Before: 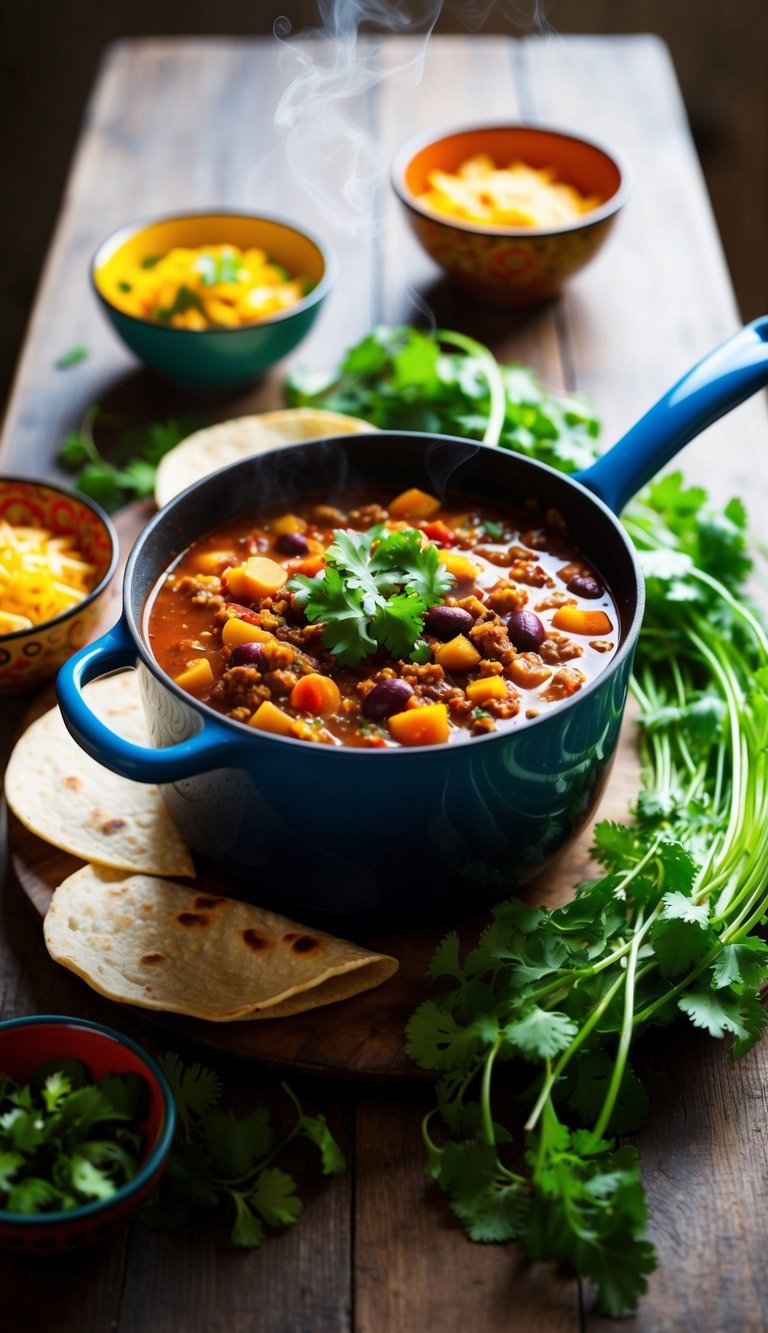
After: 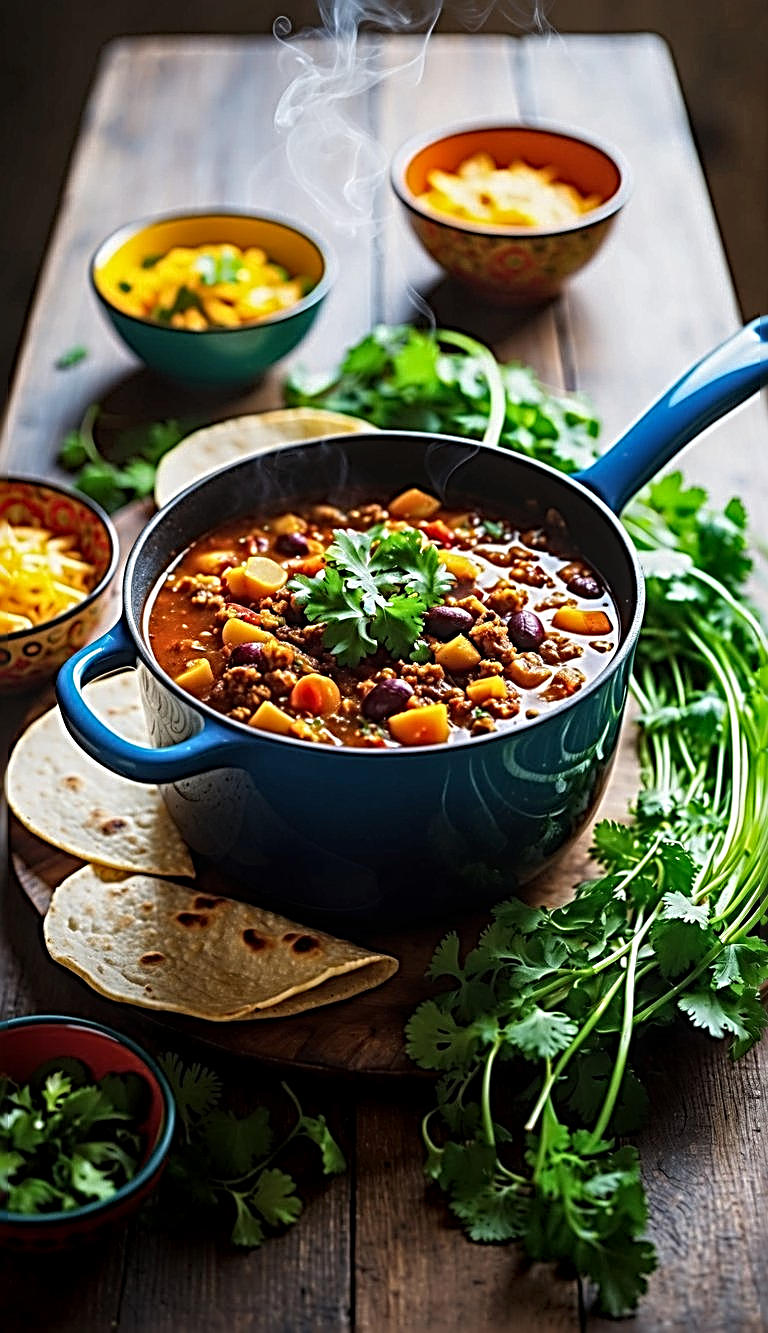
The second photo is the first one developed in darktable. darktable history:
local contrast: on, module defaults
sharpen: radius 3.158, amount 1.731
